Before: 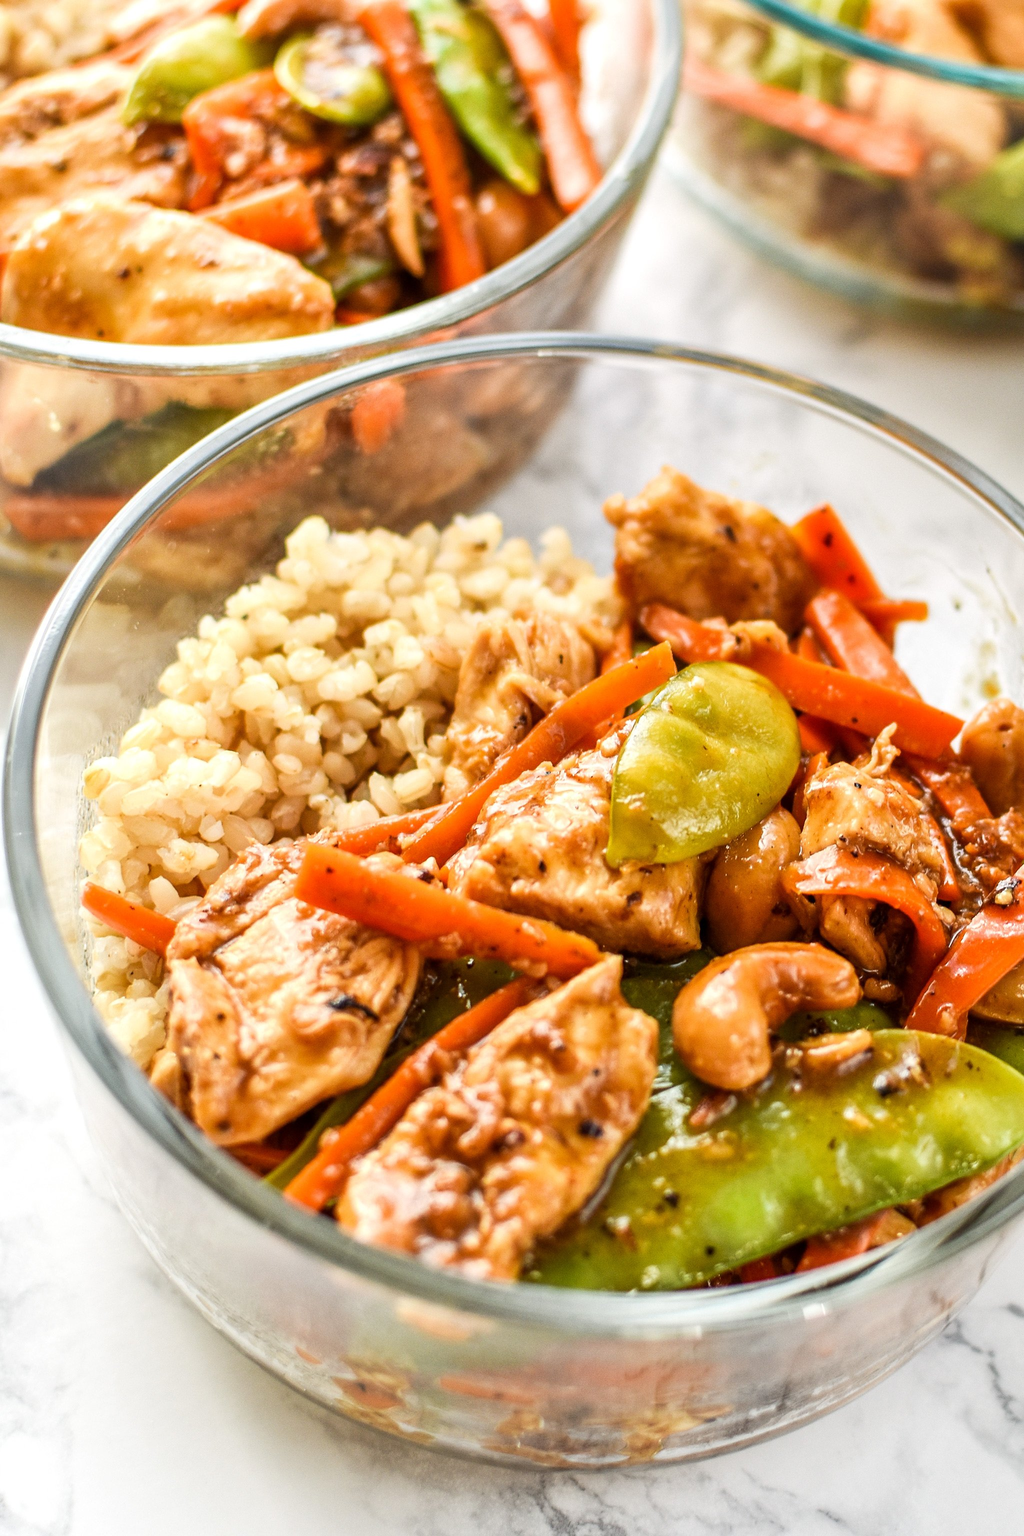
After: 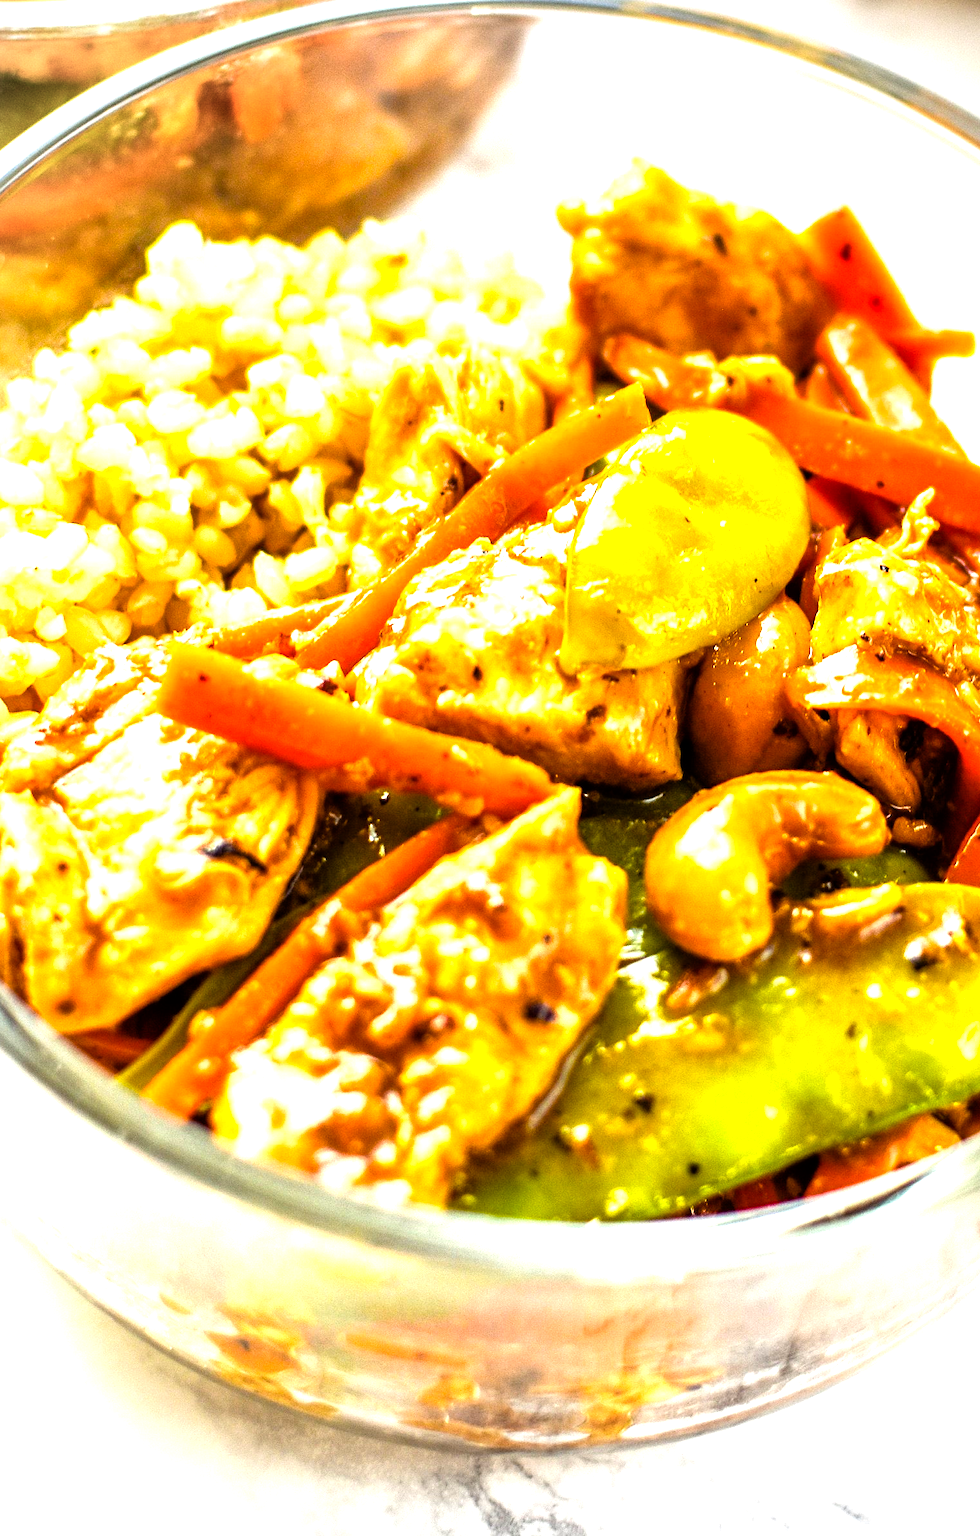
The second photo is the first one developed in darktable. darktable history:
crop: left 16.854%, top 22.488%, right 8.904%
color balance rgb: perceptual saturation grading › global saturation 30.239%, global vibrance 30.547%, contrast 9.586%
tone equalizer: -8 EV -1.12 EV, -7 EV -0.988 EV, -6 EV -0.873 EV, -5 EV -0.549 EV, -3 EV 0.61 EV, -2 EV 0.875 EV, -1 EV 0.992 EV, +0 EV 1.07 EV
vignetting: on, module defaults
